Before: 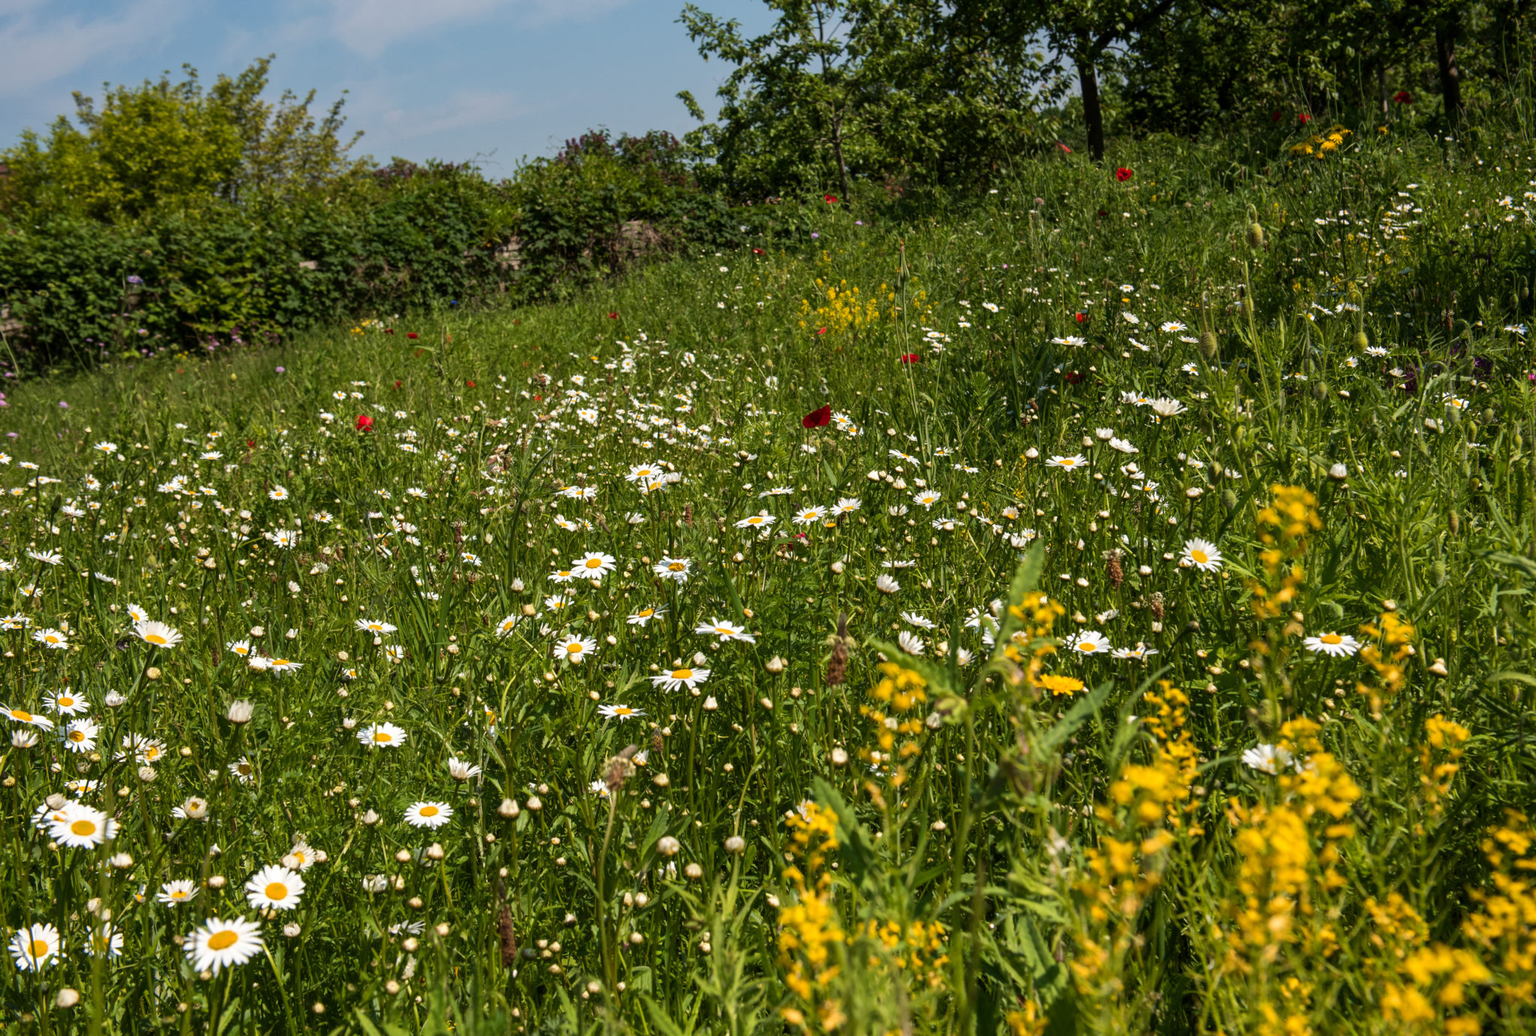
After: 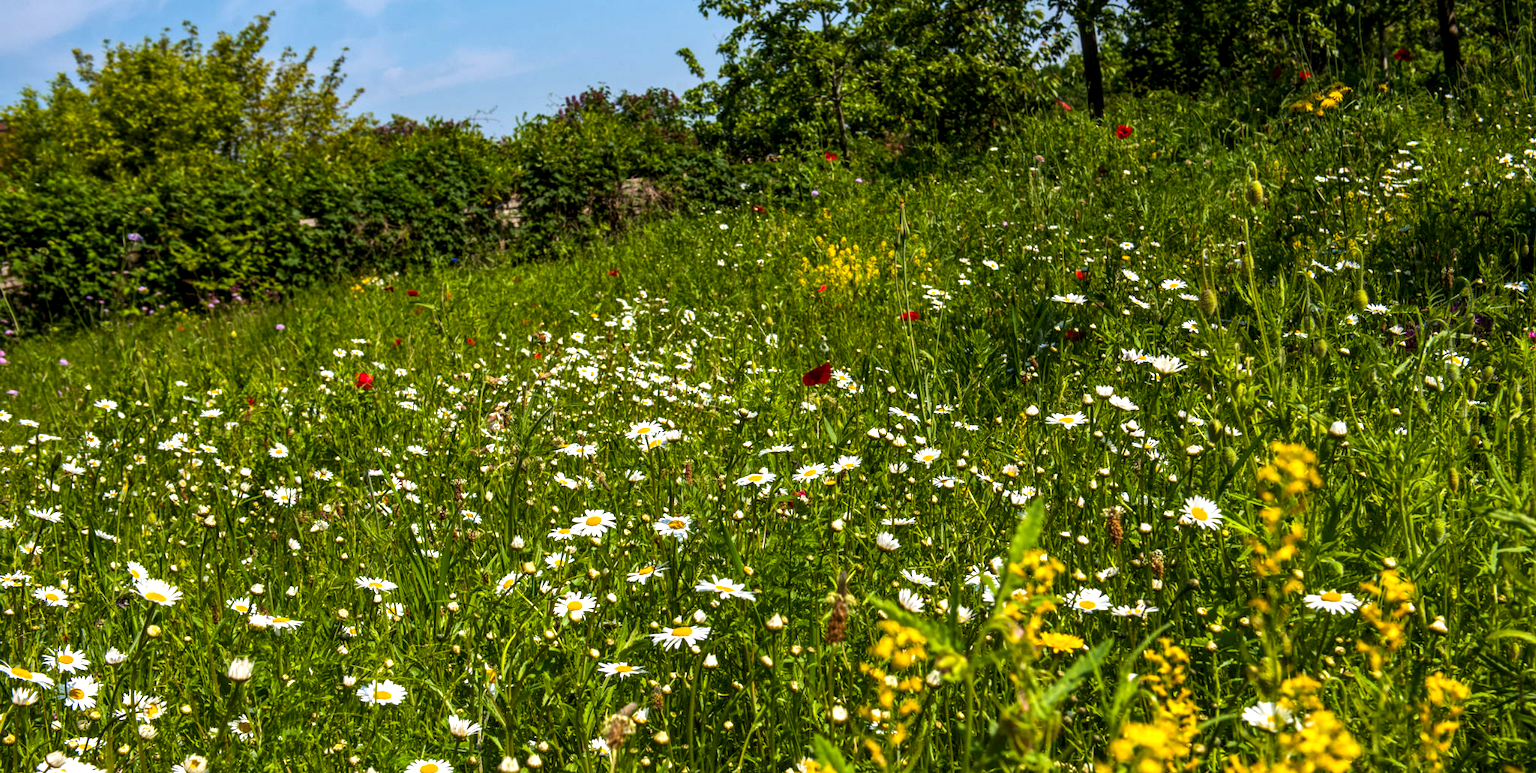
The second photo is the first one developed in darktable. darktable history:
crop: top 4.134%, bottom 21.198%
local contrast: on, module defaults
color balance rgb: highlights gain › luminance 17.072%, highlights gain › chroma 2.934%, highlights gain › hue 261.99°, perceptual saturation grading › global saturation 19.807%, perceptual brilliance grading › highlights 10.013%, perceptual brilliance grading › mid-tones 5.387%, global vibrance 20%
